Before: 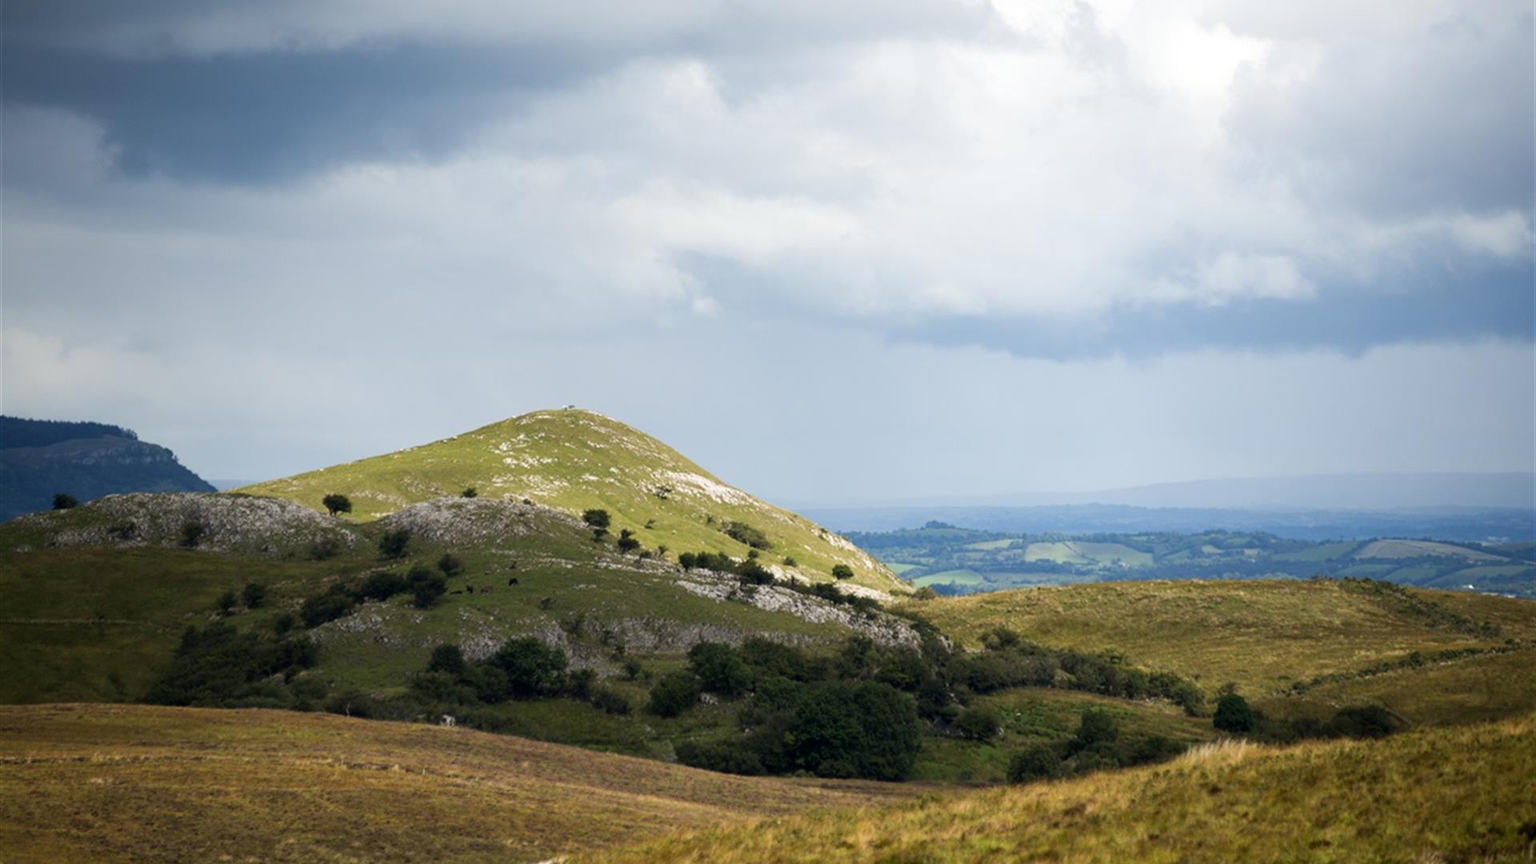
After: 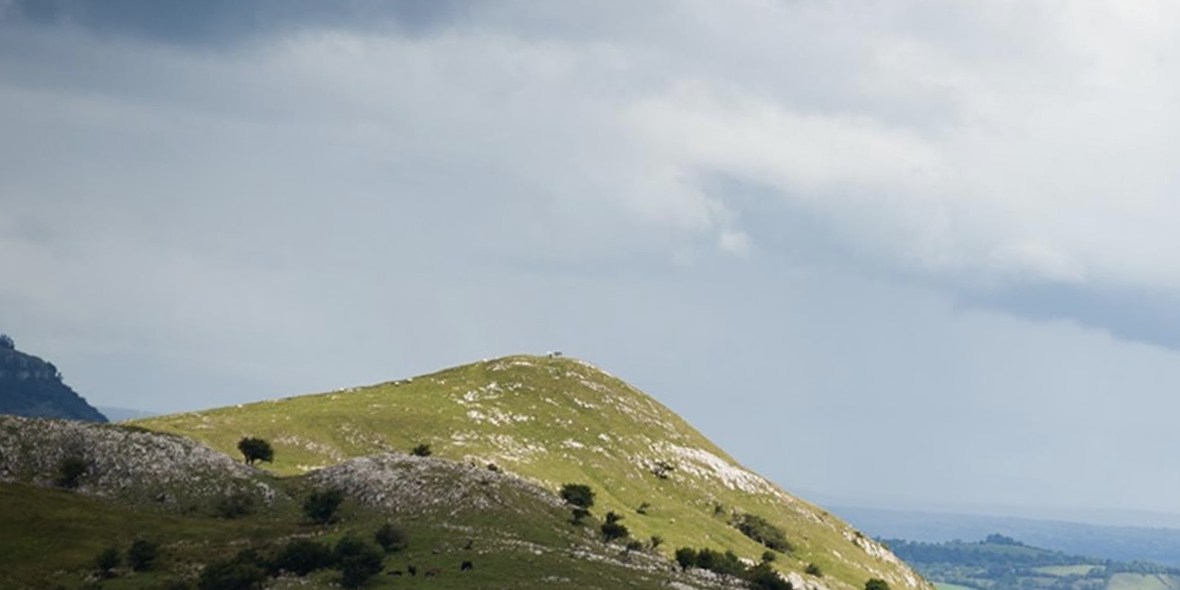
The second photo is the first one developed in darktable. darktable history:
exposure: black level correction 0.002, compensate highlight preservation false
contrast brightness saturation: contrast -0.073, brightness -0.044, saturation -0.115
sharpen: amount 0.211
crop and rotate: angle -4.85°, left 2.235%, top 6.905%, right 27.276%, bottom 30.351%
